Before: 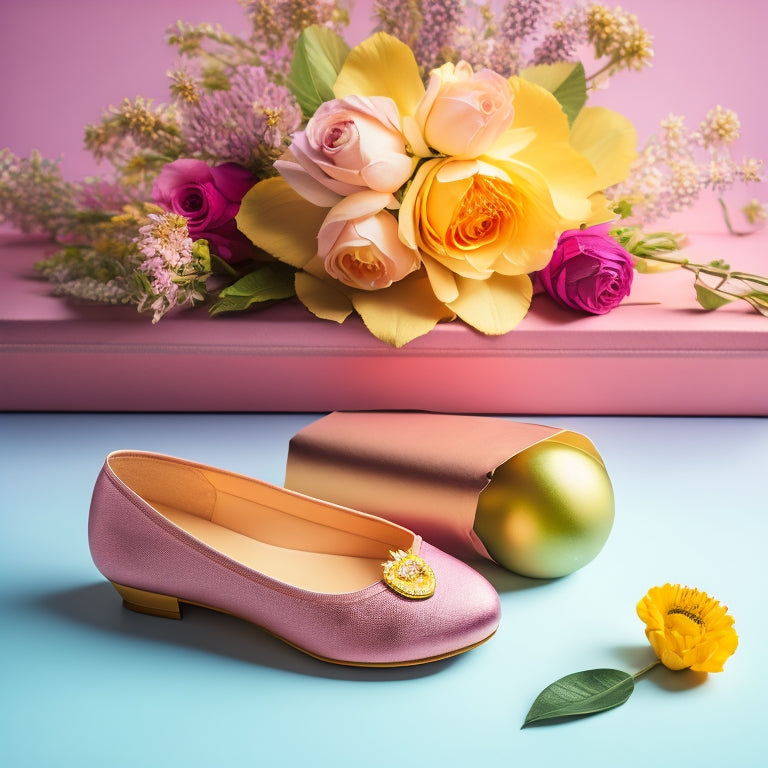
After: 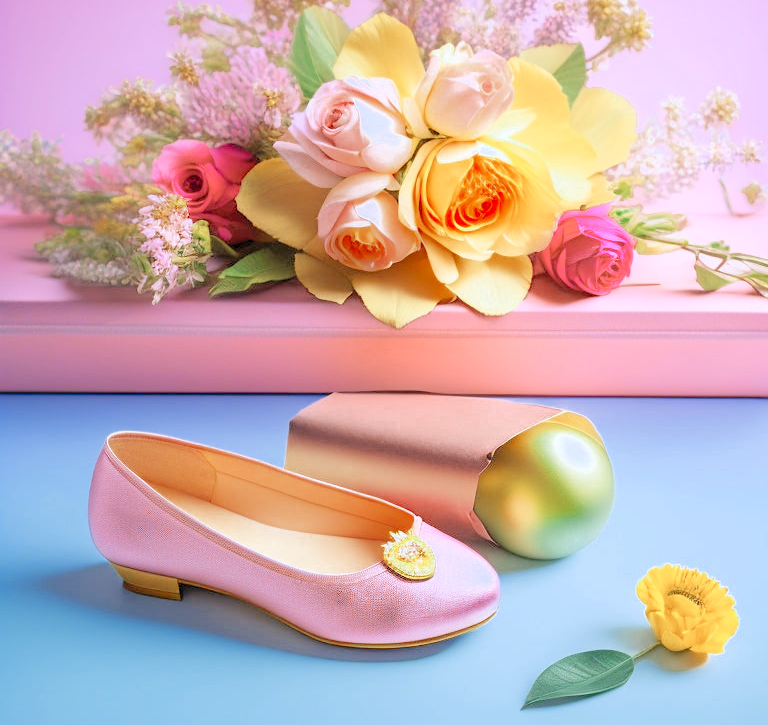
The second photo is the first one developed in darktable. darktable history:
color zones: curves: ch0 [(0, 0.5) (0.125, 0.4) (0.25, 0.5) (0.375, 0.4) (0.5, 0.4) (0.625, 0.35) (0.75, 0.35) (0.875, 0.5)]; ch1 [(0, 0.35) (0.125, 0.45) (0.25, 0.35) (0.375, 0.35) (0.5, 0.35) (0.625, 0.35) (0.75, 0.45) (0.875, 0.35)]; ch2 [(0, 0.6) (0.125, 0.5) (0.25, 0.5) (0.375, 0.6) (0.5, 0.6) (0.625, 0.5) (0.75, 0.5) (0.875, 0.5)]
tone curve: curves: ch0 [(0, 0) (0.004, 0.008) (0.077, 0.156) (0.169, 0.29) (0.774, 0.774) (0.988, 0.926)], color space Lab, linked channels, preserve colors none
crop and rotate: top 2.479%, bottom 3.018%
white balance: red 0.948, green 1.02, blue 1.176
levels: black 3.83%, white 90.64%, levels [0.044, 0.416, 0.908]
